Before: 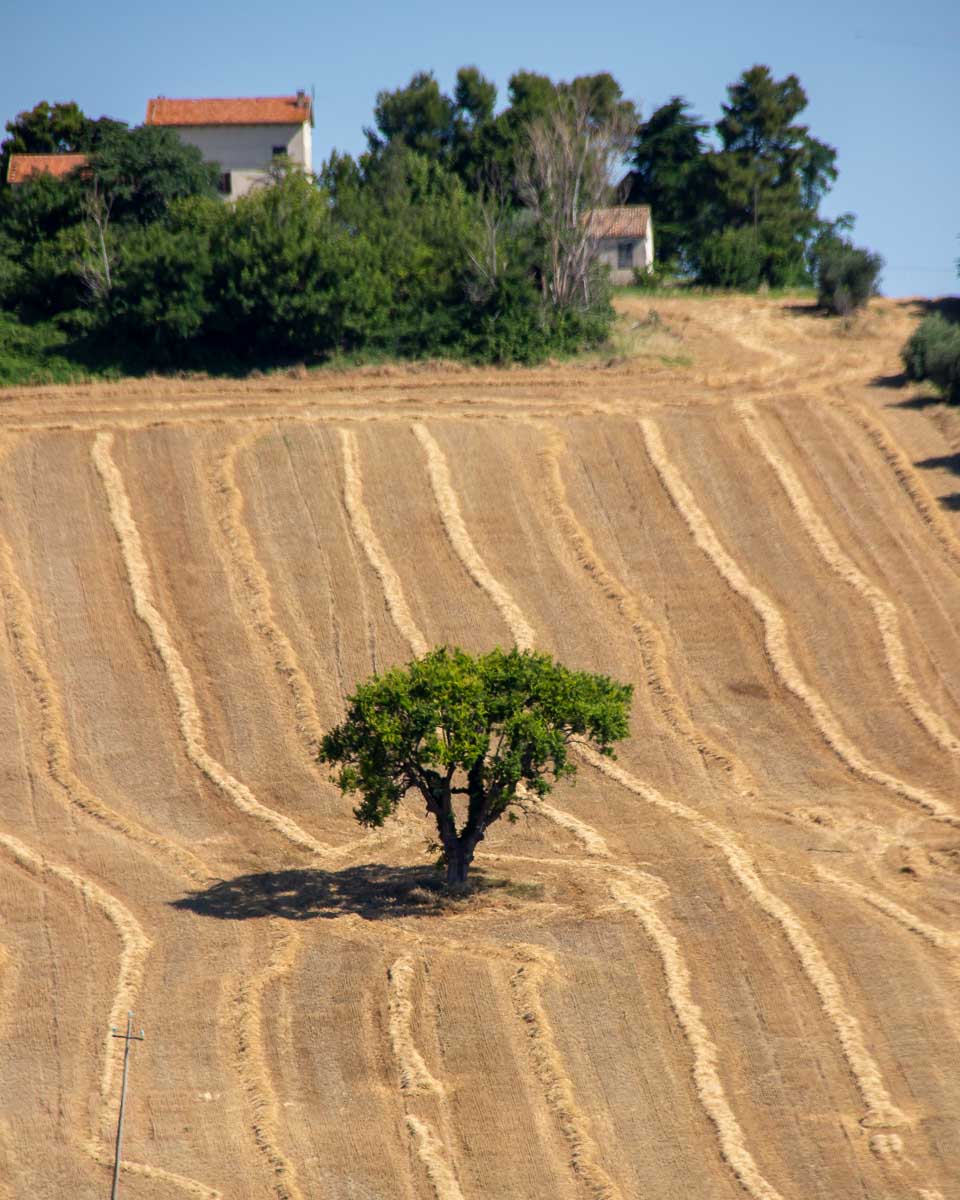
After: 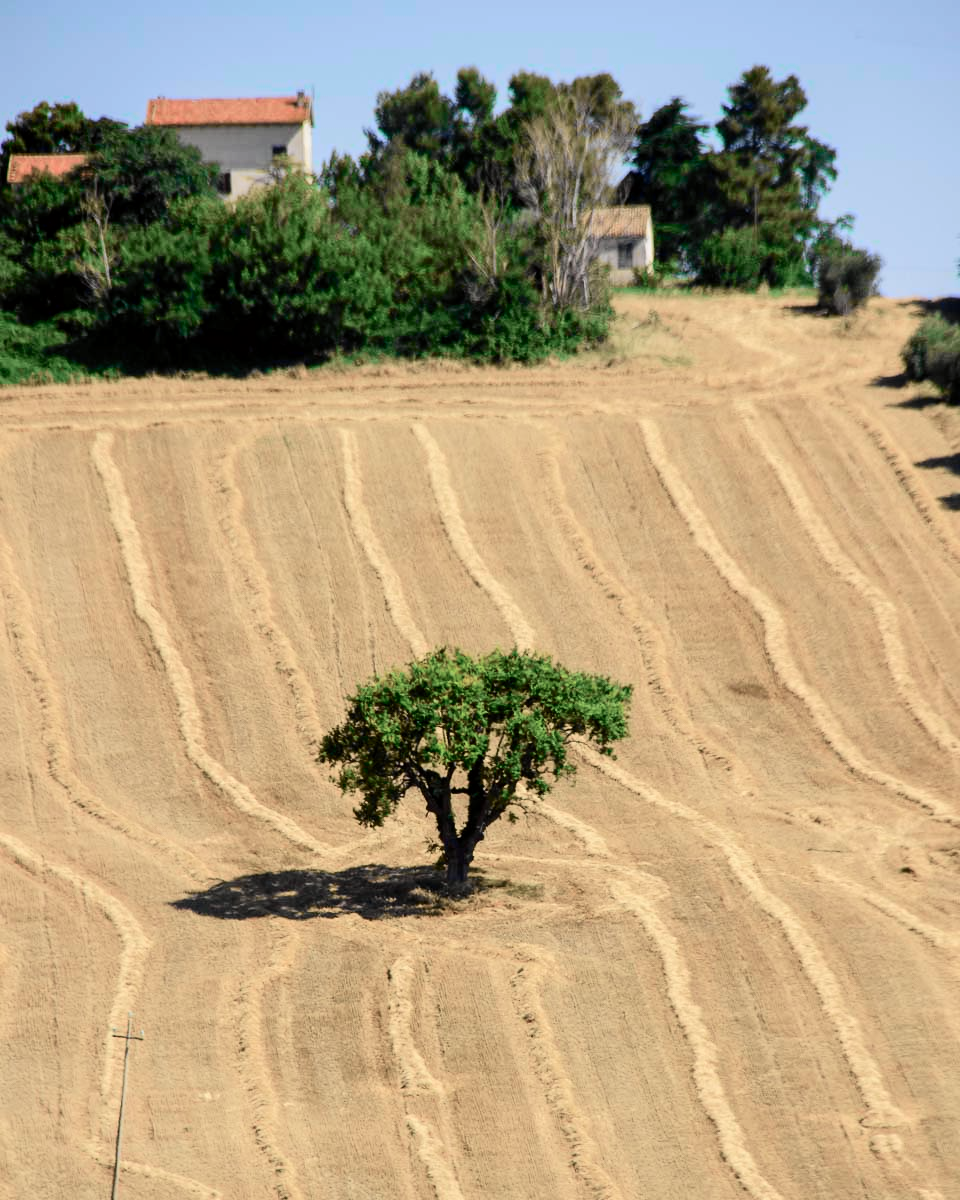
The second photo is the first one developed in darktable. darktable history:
tone curve: curves: ch0 [(0.014, 0) (0.13, 0.09) (0.227, 0.211) (0.346, 0.388) (0.499, 0.598) (0.662, 0.76) (0.795, 0.846) (1, 0.969)]; ch1 [(0, 0) (0.366, 0.367) (0.447, 0.417) (0.473, 0.484) (0.504, 0.502) (0.525, 0.518) (0.564, 0.548) (0.639, 0.643) (1, 1)]; ch2 [(0, 0) (0.333, 0.346) (0.375, 0.375) (0.424, 0.43) (0.476, 0.498) (0.496, 0.505) (0.517, 0.515) (0.542, 0.564) (0.583, 0.6) (0.64, 0.622) (0.723, 0.676) (1, 1)], color space Lab, independent channels, preserve colors none
